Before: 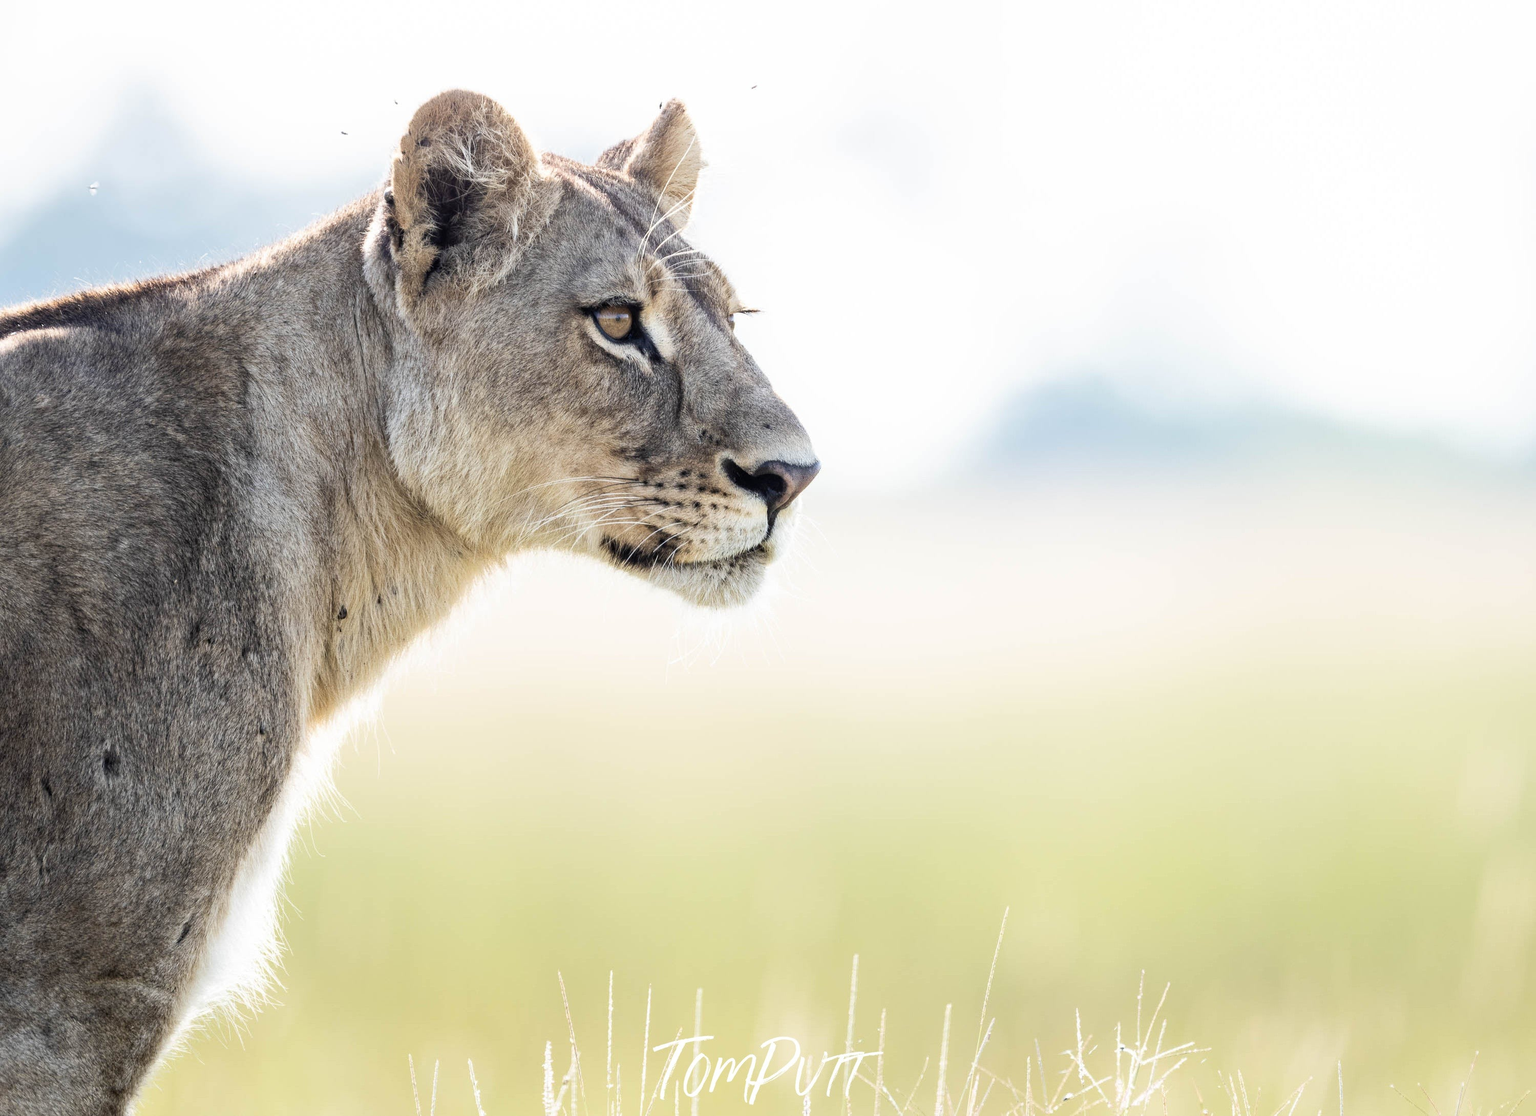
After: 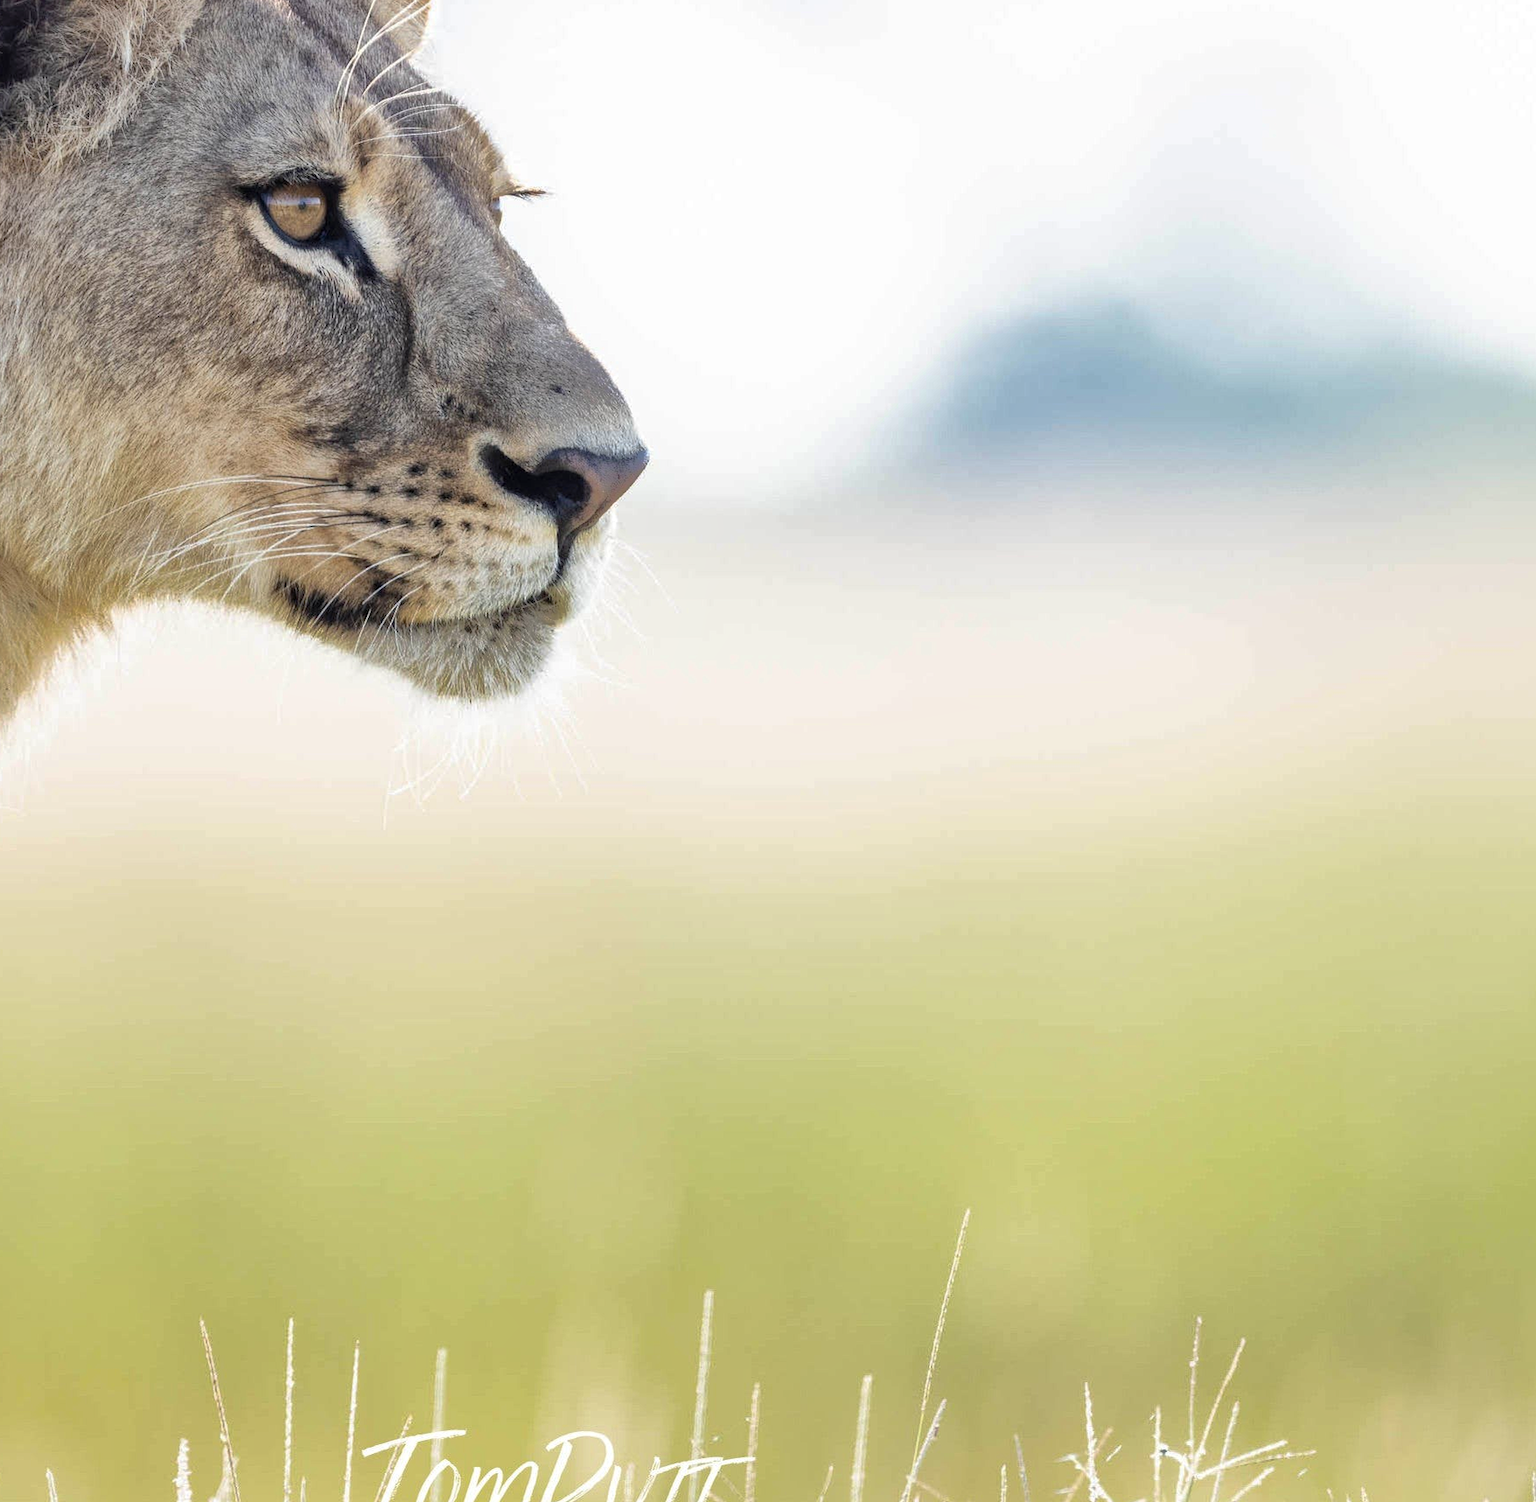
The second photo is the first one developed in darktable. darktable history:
crop and rotate: left 28.72%, top 17.798%, right 12.706%, bottom 3.296%
shadows and highlights: shadows 39.37, highlights -59.97
contrast brightness saturation: contrast 0.099, brightness 0.031, saturation 0.091
